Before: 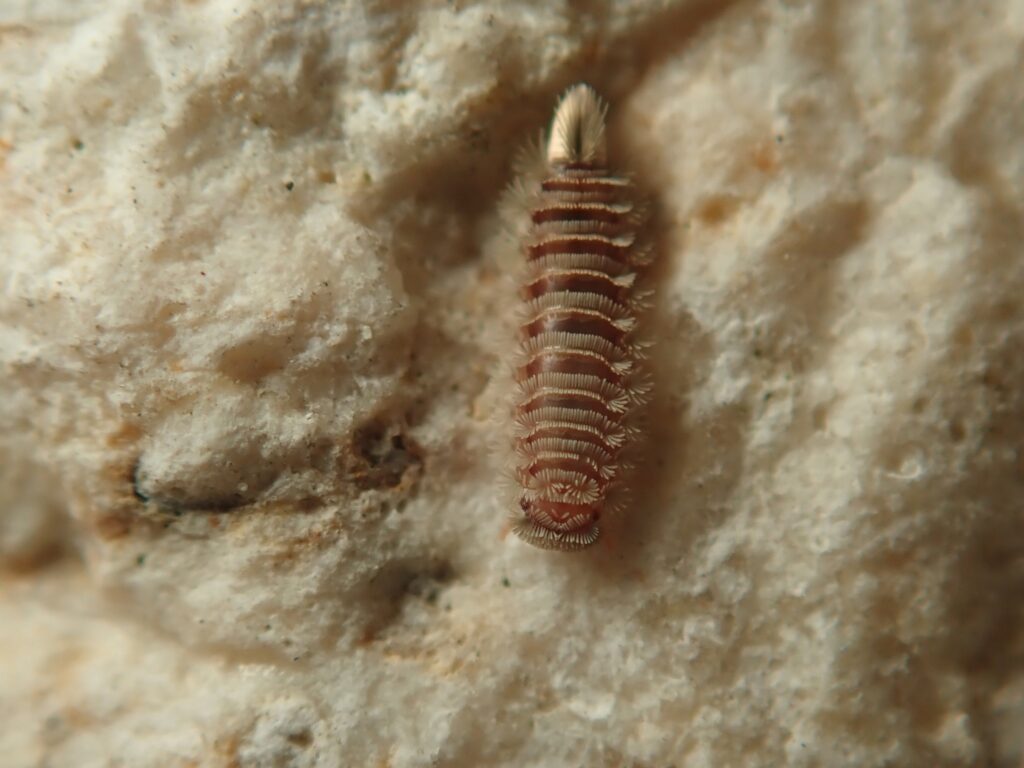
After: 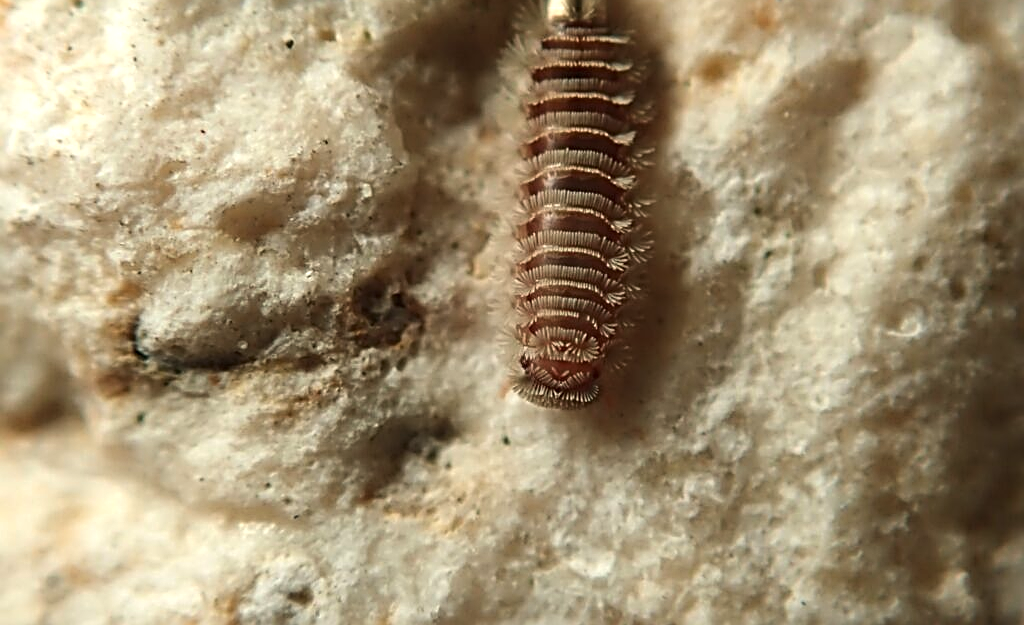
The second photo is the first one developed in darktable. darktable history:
crop and rotate: top 18.507%
tone equalizer: -8 EV -0.75 EV, -7 EV -0.7 EV, -6 EV -0.6 EV, -5 EV -0.4 EV, -3 EV 0.4 EV, -2 EV 0.6 EV, -1 EV 0.7 EV, +0 EV 0.75 EV, edges refinement/feathering 500, mask exposure compensation -1.57 EV, preserve details no
sharpen: radius 2.584, amount 0.688
